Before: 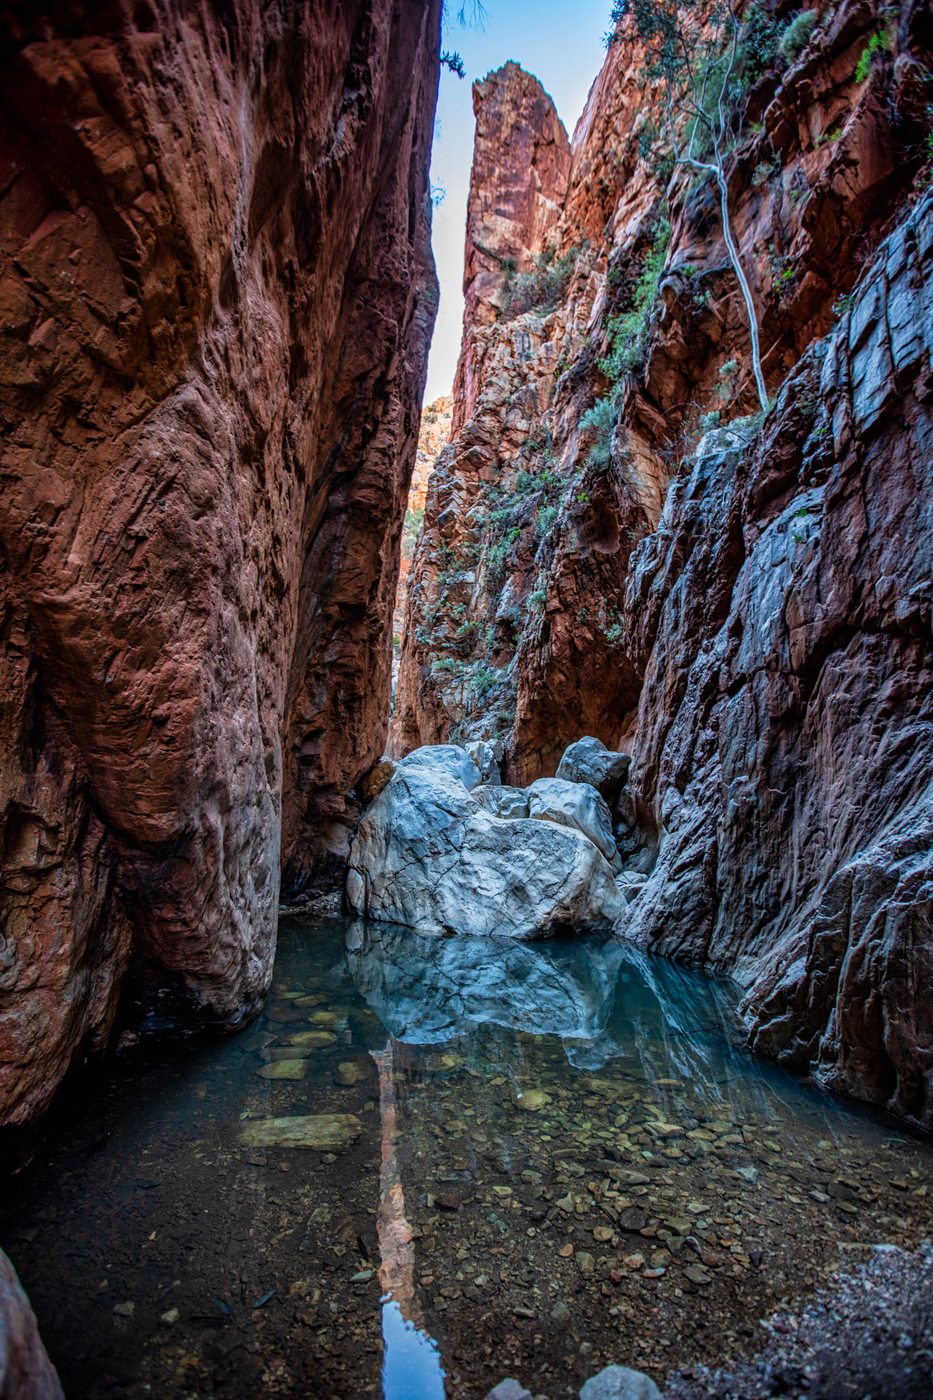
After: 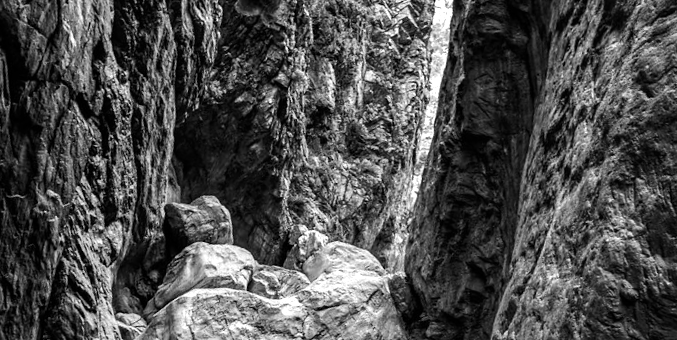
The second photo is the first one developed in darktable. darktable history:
crop and rotate: angle 16.12°, top 30.835%, bottom 35.653%
contrast brightness saturation: saturation 0.1
tone equalizer: -8 EV -0.75 EV, -7 EV -0.7 EV, -6 EV -0.6 EV, -5 EV -0.4 EV, -3 EV 0.4 EV, -2 EV 0.6 EV, -1 EV 0.7 EV, +0 EV 0.75 EV, edges refinement/feathering 500, mask exposure compensation -1.57 EV, preserve details no
color zones: curves: ch0 [(0.004, 0.588) (0.116, 0.636) (0.259, 0.476) (0.423, 0.464) (0.75, 0.5)]; ch1 [(0, 0) (0.143, 0) (0.286, 0) (0.429, 0) (0.571, 0) (0.714, 0) (0.857, 0)]
